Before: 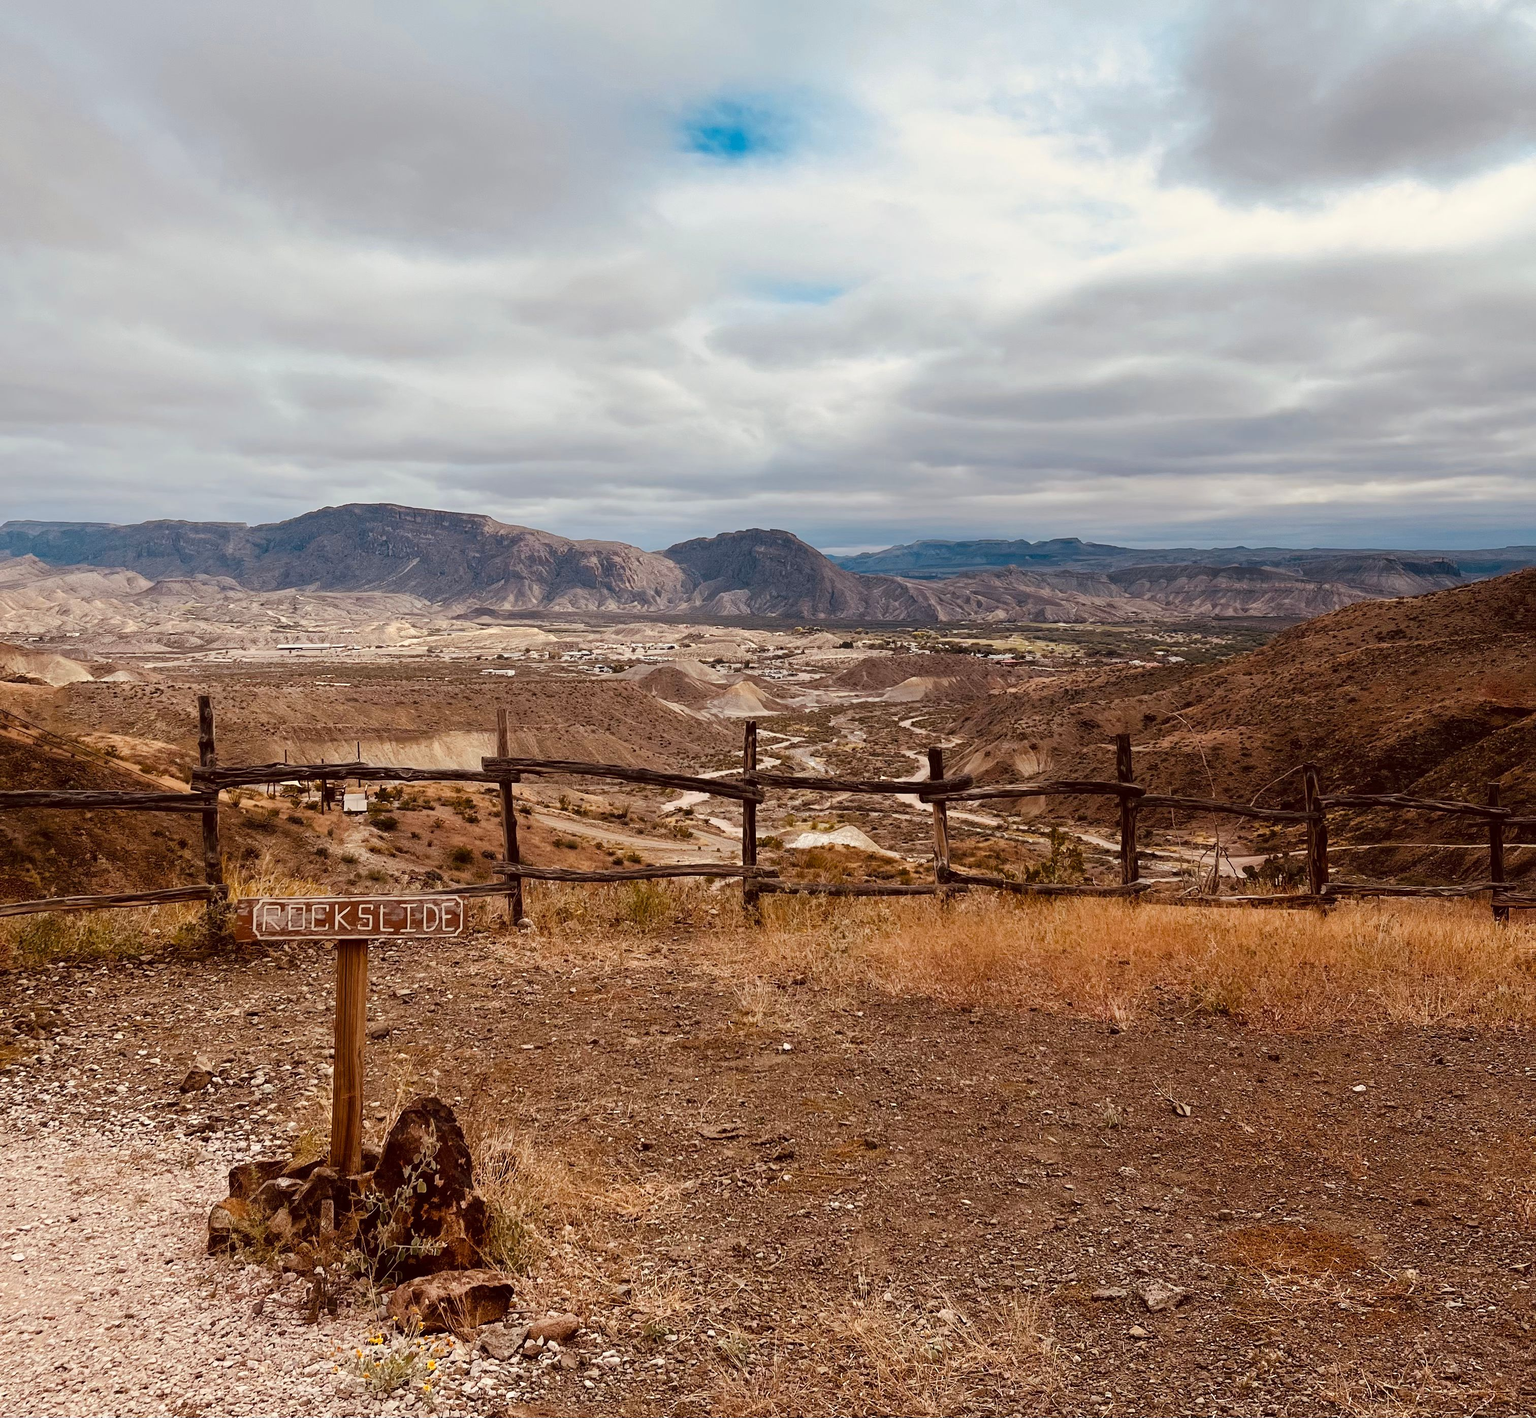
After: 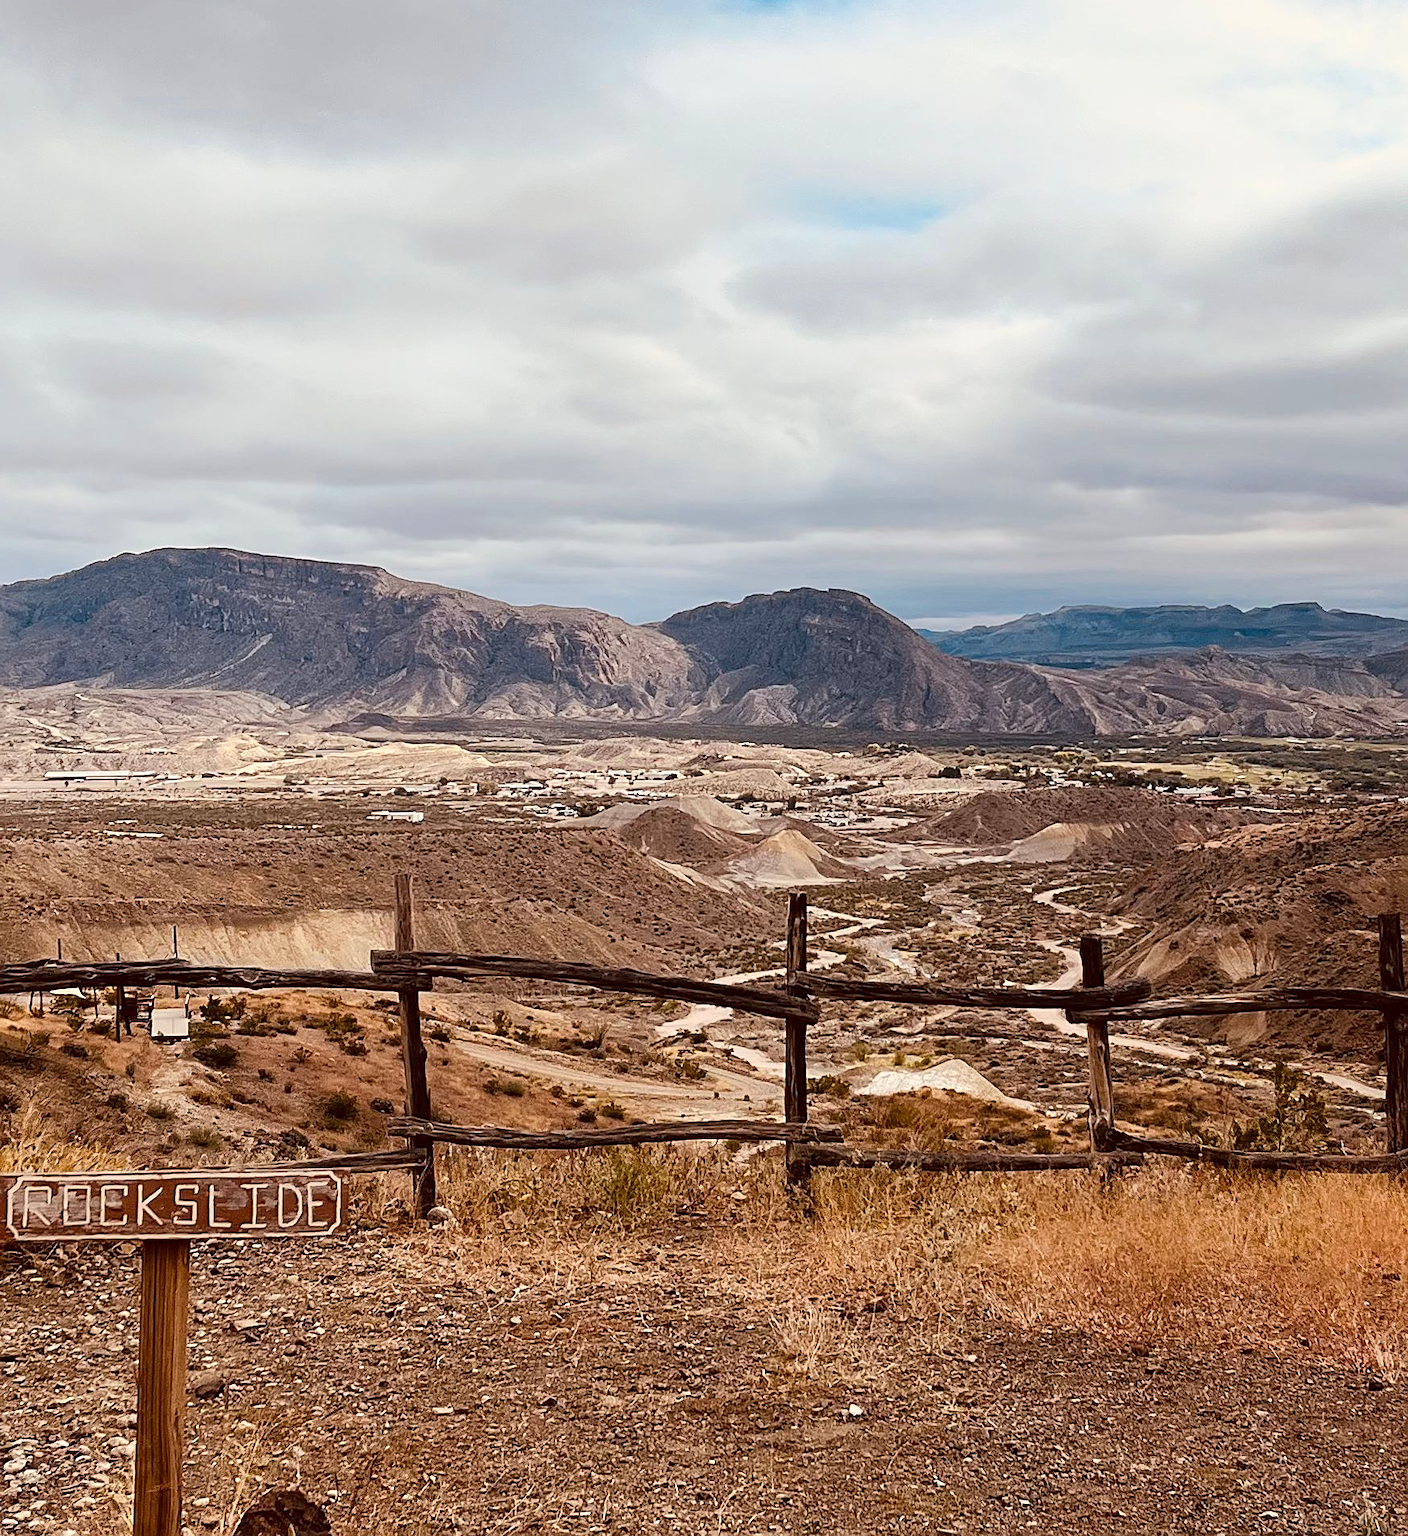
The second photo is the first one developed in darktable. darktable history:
crop: left 16.202%, top 11.208%, right 26.045%, bottom 20.557%
sharpen: on, module defaults
contrast brightness saturation: contrast 0.15, brightness 0.05
